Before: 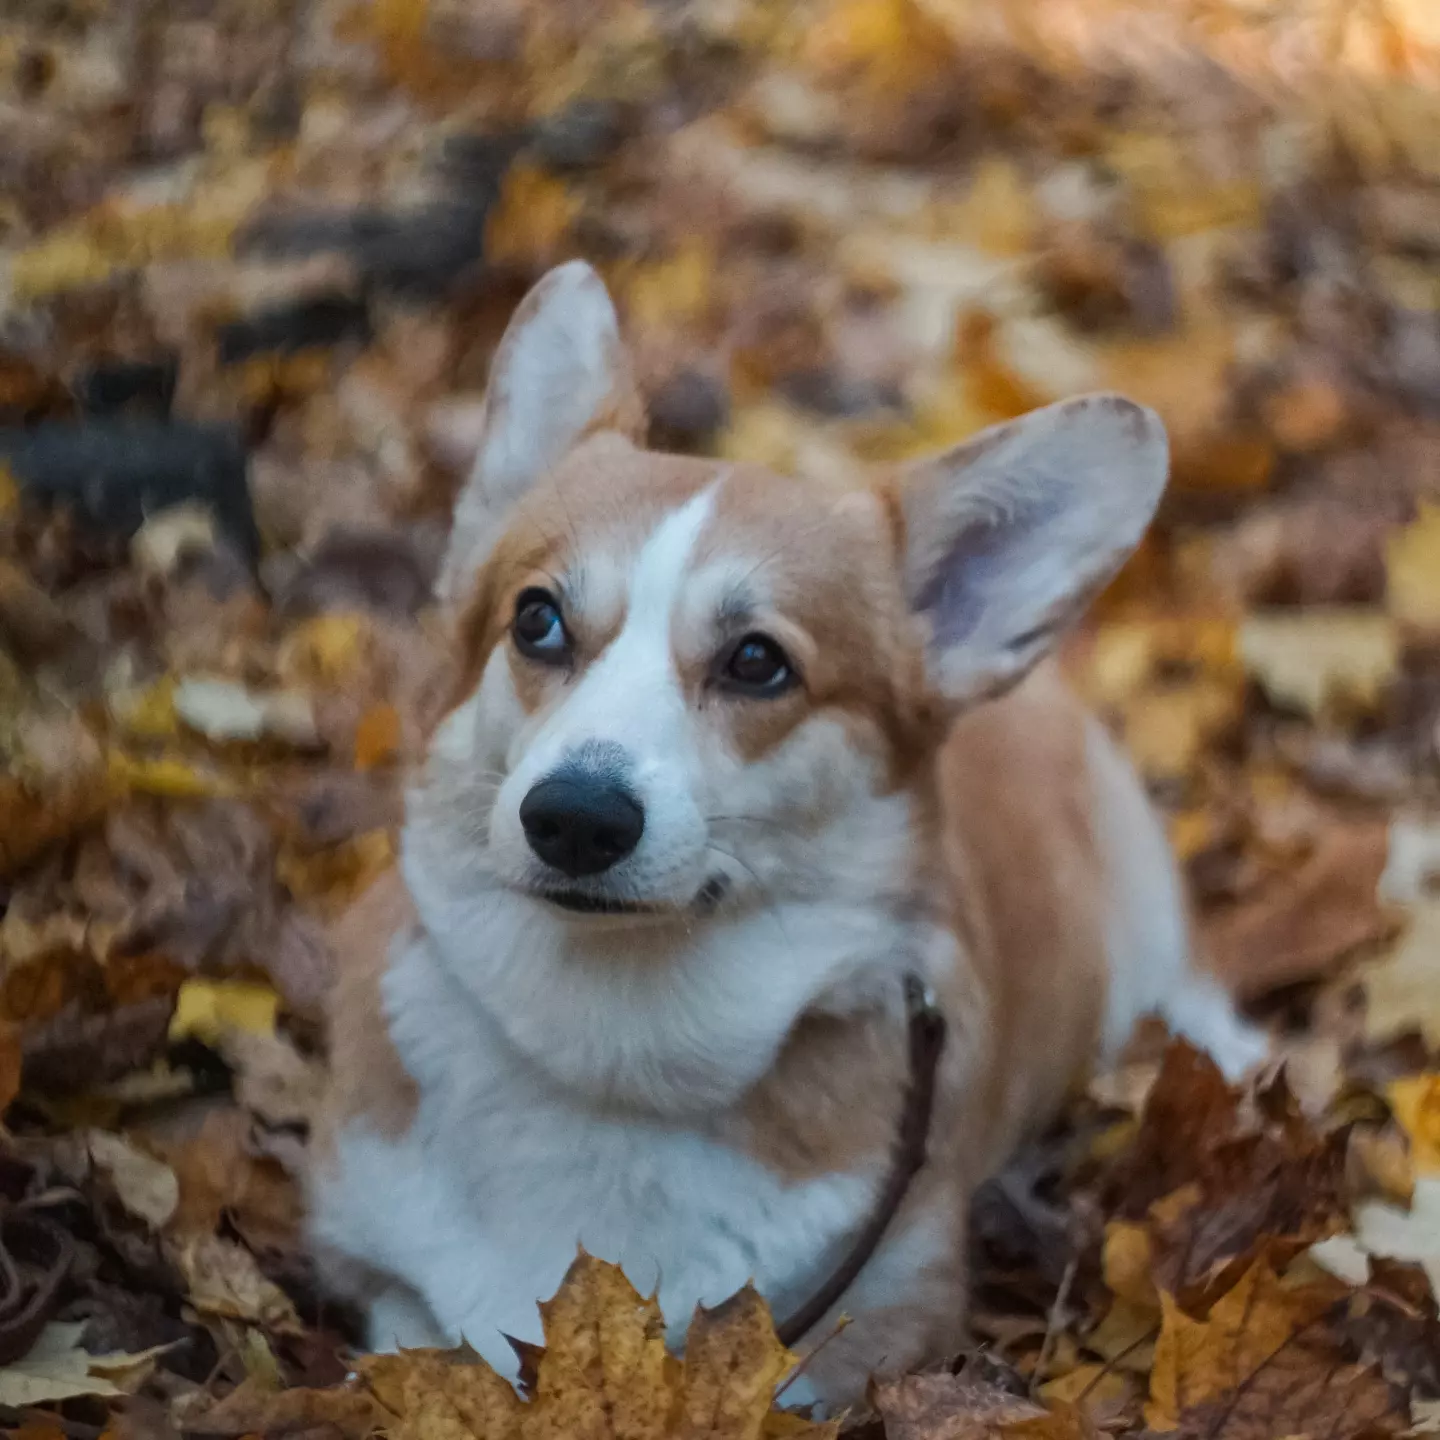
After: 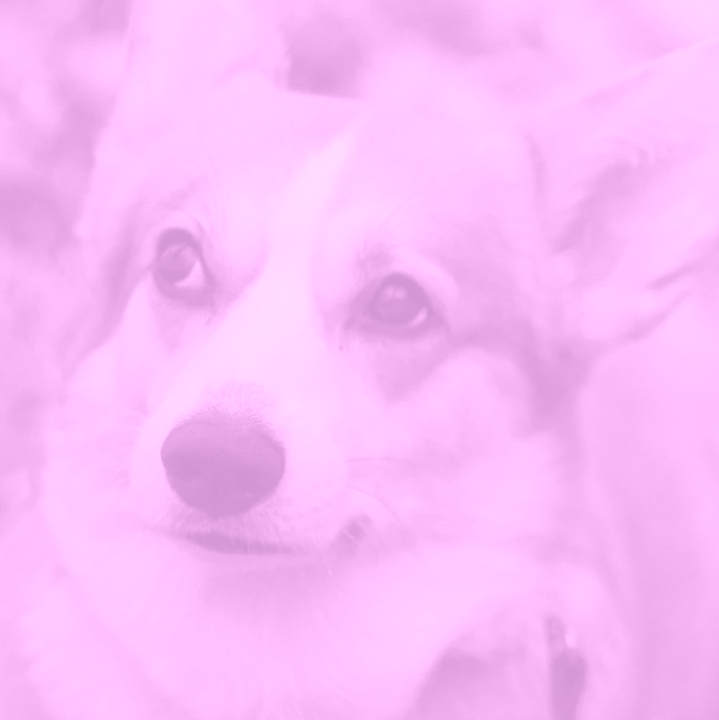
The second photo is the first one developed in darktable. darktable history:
shadows and highlights: shadows -21.3, highlights 100, soften with gaussian
white balance: red 0.988, blue 1.017
crop: left 25%, top 25%, right 25%, bottom 25%
contrast equalizer: octaves 7, y [[0.6 ×6], [0.55 ×6], [0 ×6], [0 ×6], [0 ×6]], mix -0.2
color balance: input saturation 80.07%
colorize: hue 331.2°, saturation 75%, source mix 30.28%, lightness 70.52%, version 1
